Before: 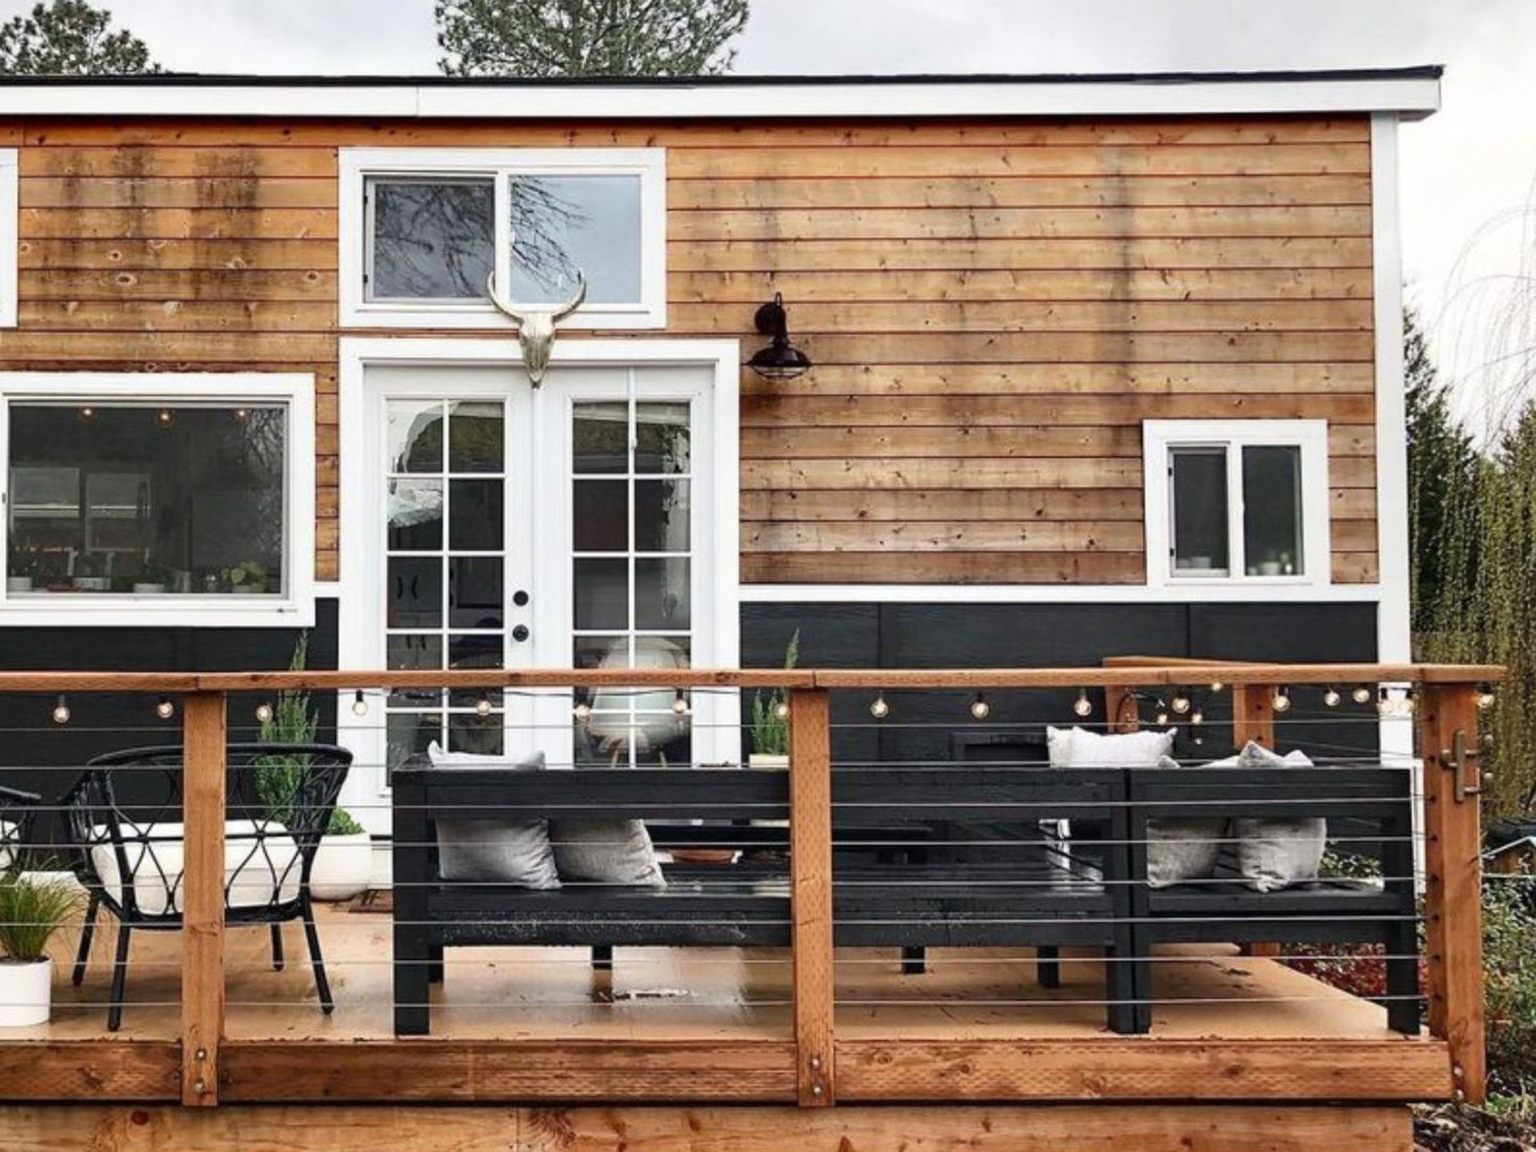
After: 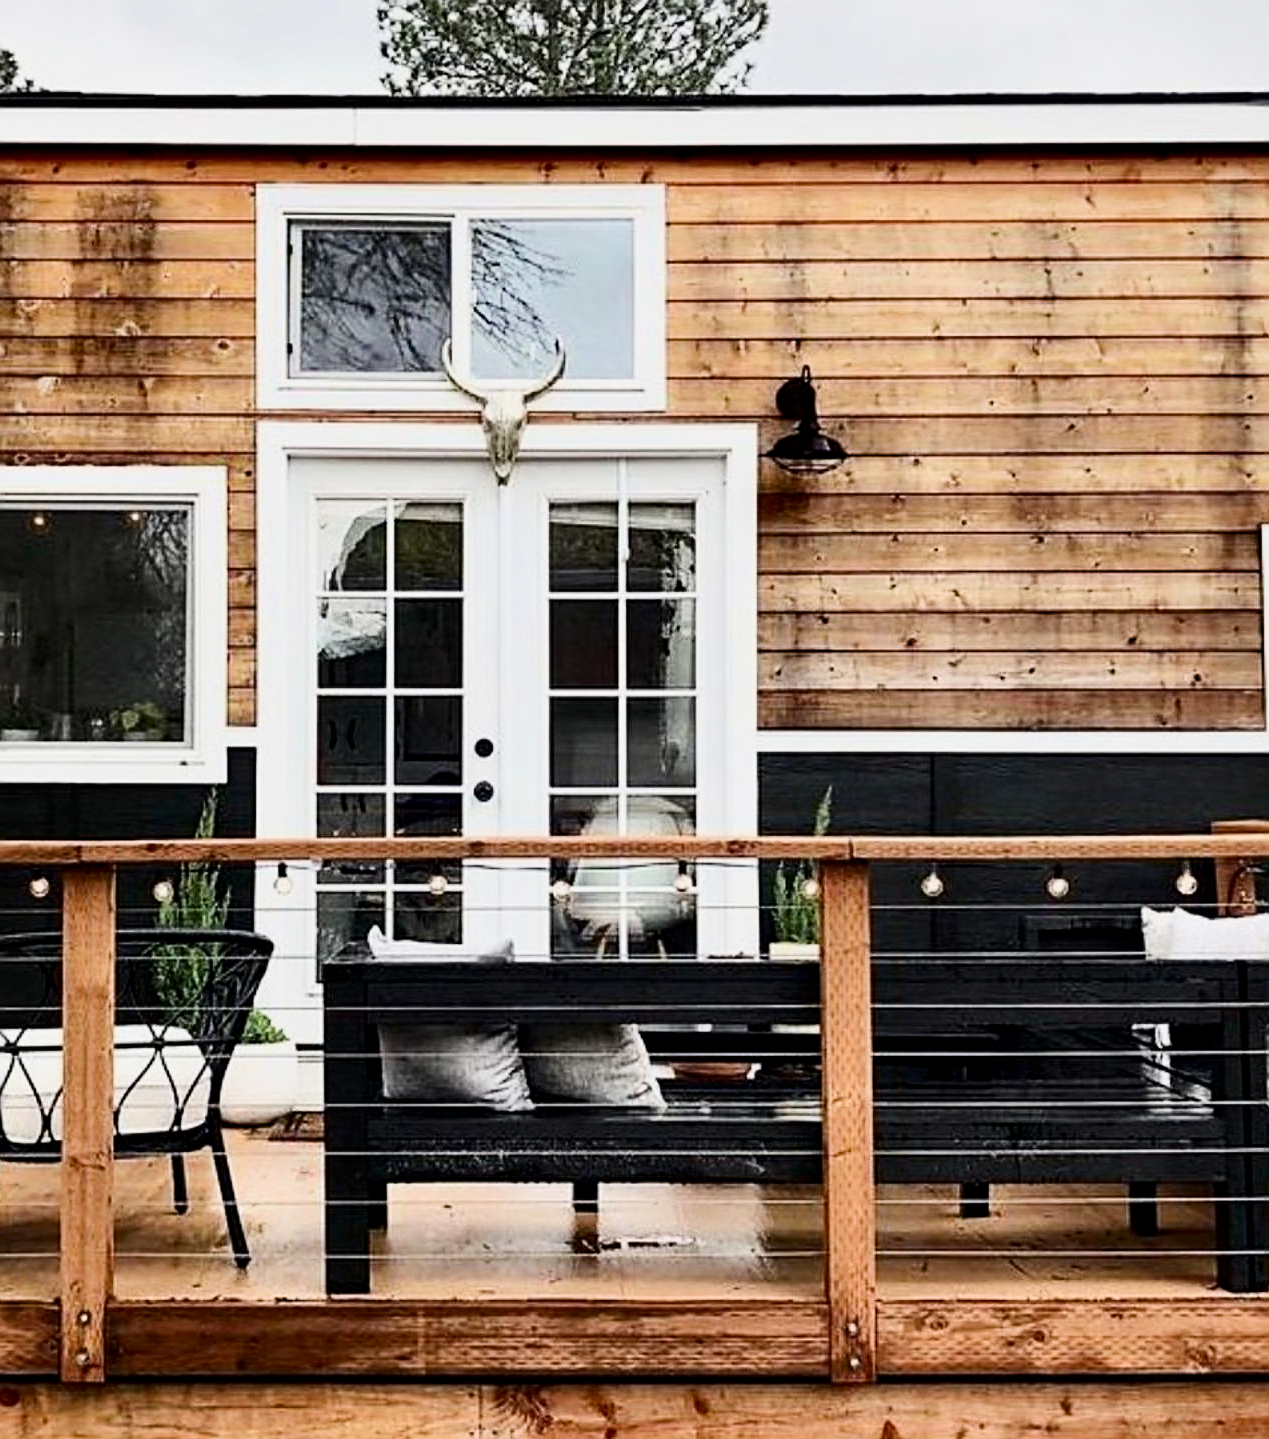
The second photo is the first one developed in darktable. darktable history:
crop and rotate: left 8.748%, right 25.153%
sharpen: on, module defaults
filmic rgb: black relative exposure -7.65 EV, white relative exposure 4.56 EV, hardness 3.61
exposure: exposure 0.225 EV, compensate exposure bias true, compensate highlight preservation false
contrast brightness saturation: contrast 0.286
local contrast: highlights 104%, shadows 97%, detail 119%, midtone range 0.2
haze removal: compatibility mode true, adaptive false
